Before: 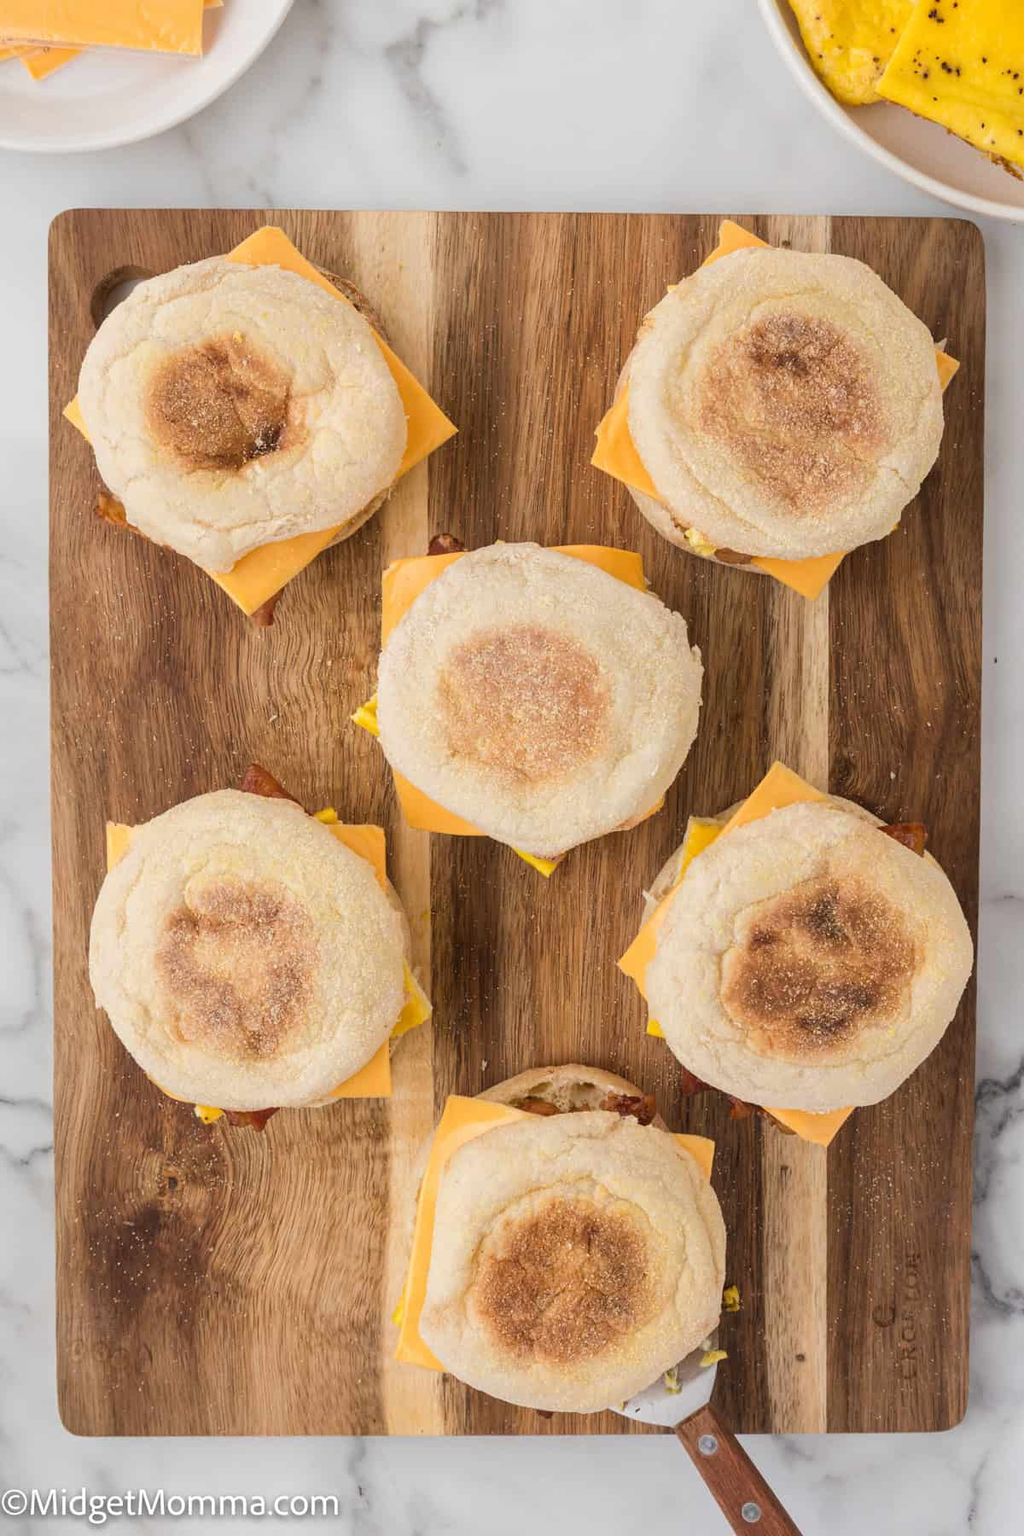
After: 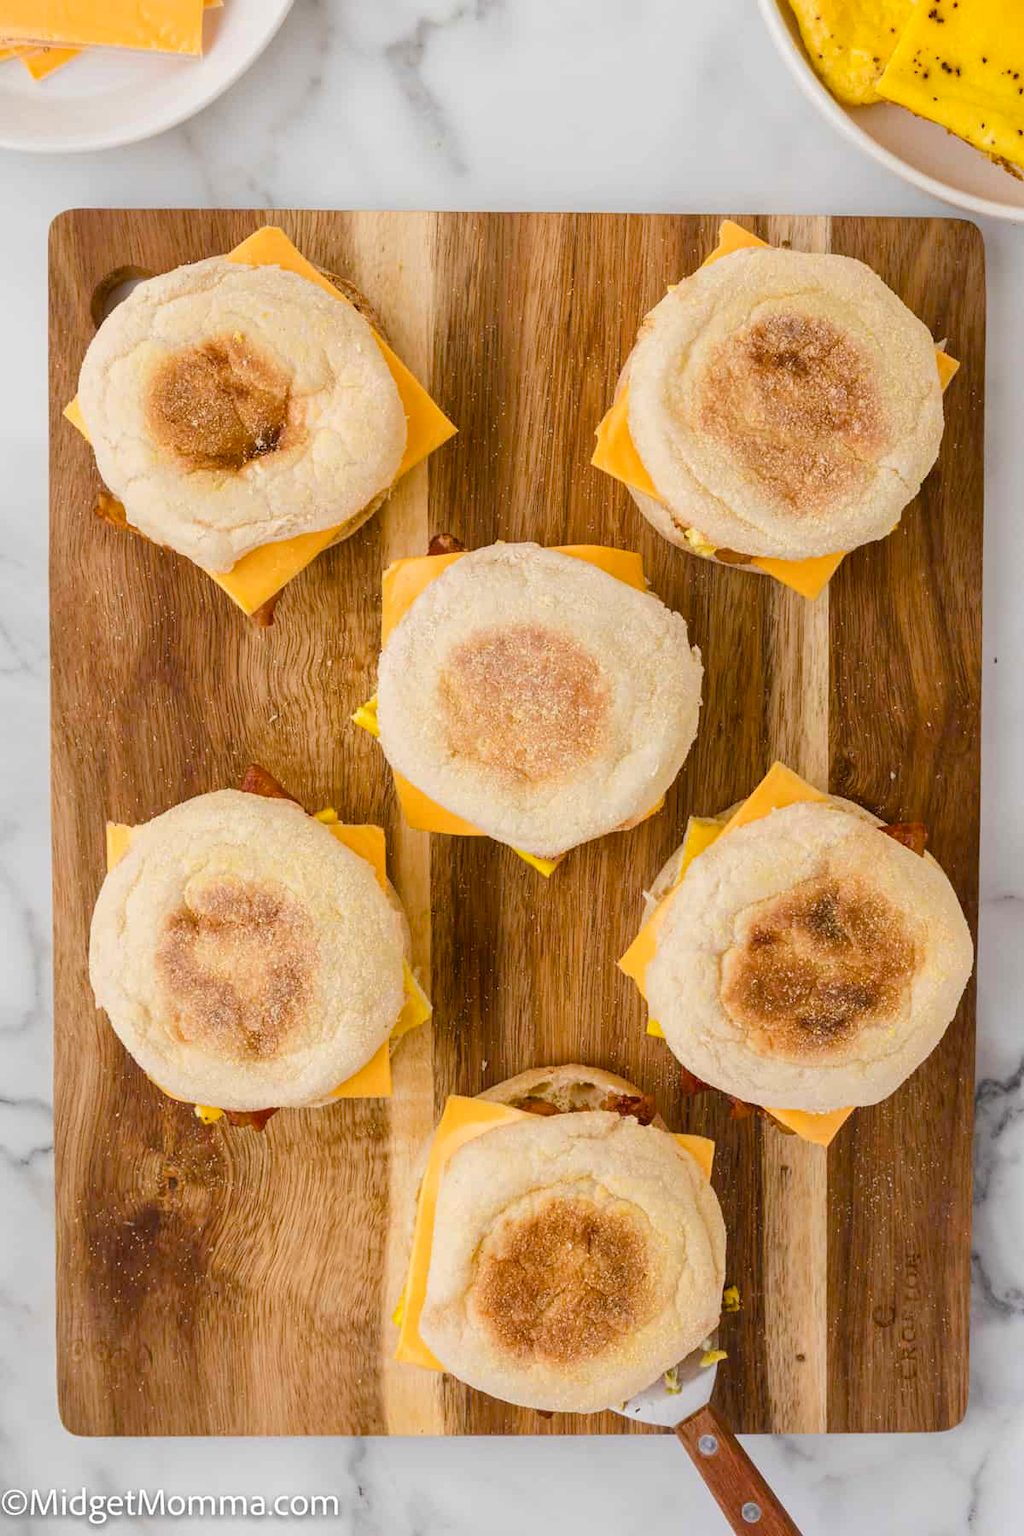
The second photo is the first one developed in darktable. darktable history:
color balance rgb: perceptual saturation grading › global saturation 21.32%, perceptual saturation grading › highlights -19.976%, perceptual saturation grading › shadows 29.994%, global vibrance 20%
